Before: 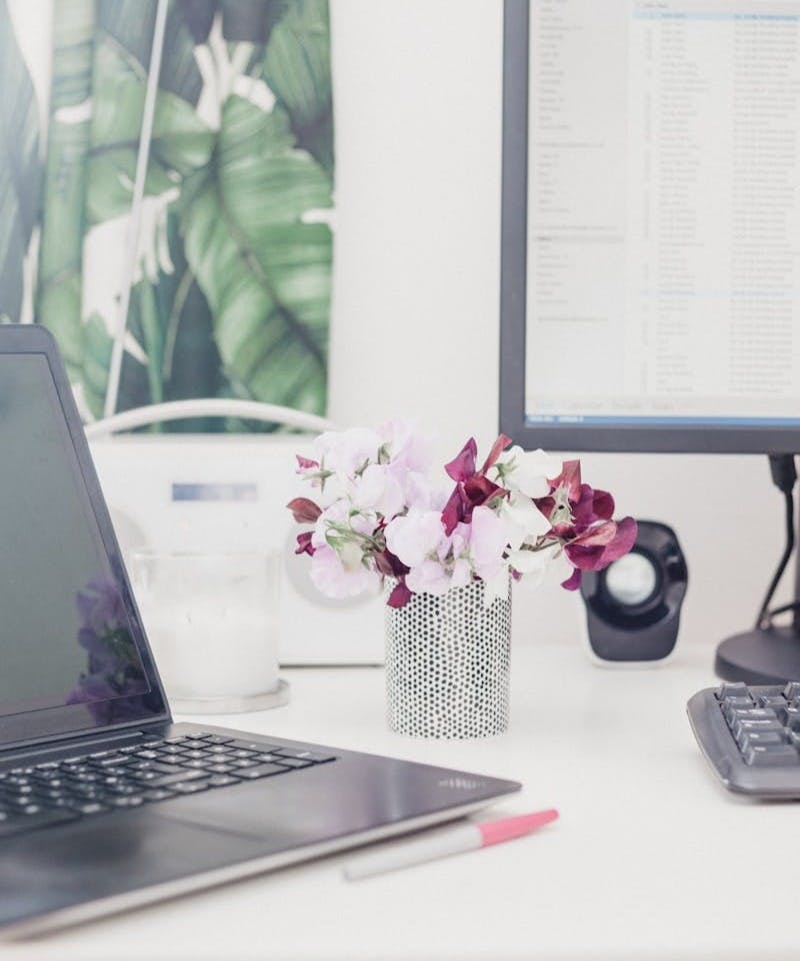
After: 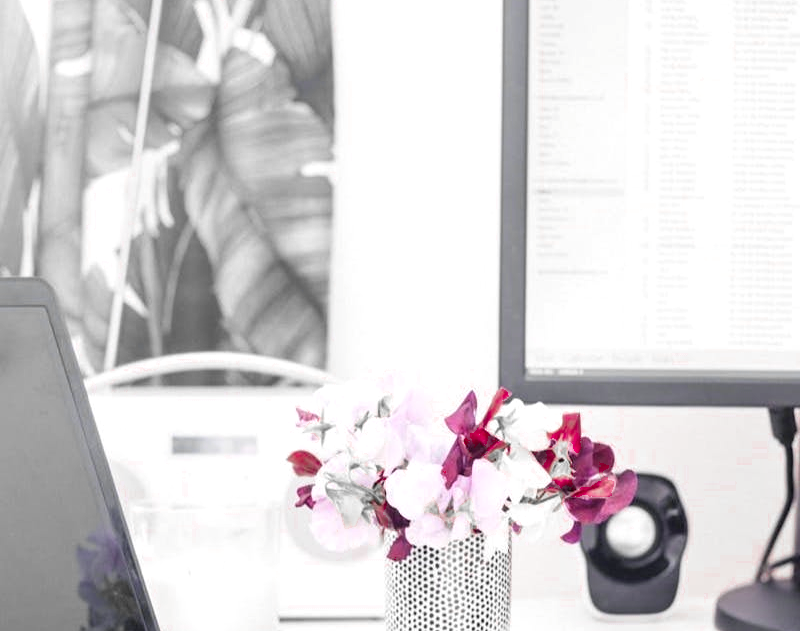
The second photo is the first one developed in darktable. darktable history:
exposure: compensate exposure bias true, compensate highlight preservation false
tone equalizer: -8 EV -0.45 EV, -7 EV -0.376 EV, -6 EV -0.366 EV, -5 EV -0.232 EV, -3 EV 0.217 EV, -2 EV 0.33 EV, -1 EV 0.378 EV, +0 EV 0.393 EV
color zones: curves: ch0 [(0, 0.278) (0.143, 0.5) (0.286, 0.5) (0.429, 0.5) (0.571, 0.5) (0.714, 0.5) (0.857, 0.5) (1, 0.5)]; ch1 [(0, 1) (0.143, 0.165) (0.286, 0) (0.429, 0) (0.571, 0) (0.714, 0) (0.857, 0.5) (1, 0.5)]; ch2 [(0, 0.508) (0.143, 0.5) (0.286, 0.5) (0.429, 0.5) (0.571, 0.5) (0.714, 0.5) (0.857, 0.5) (1, 0.5)]
crop and rotate: top 4.954%, bottom 29.311%
